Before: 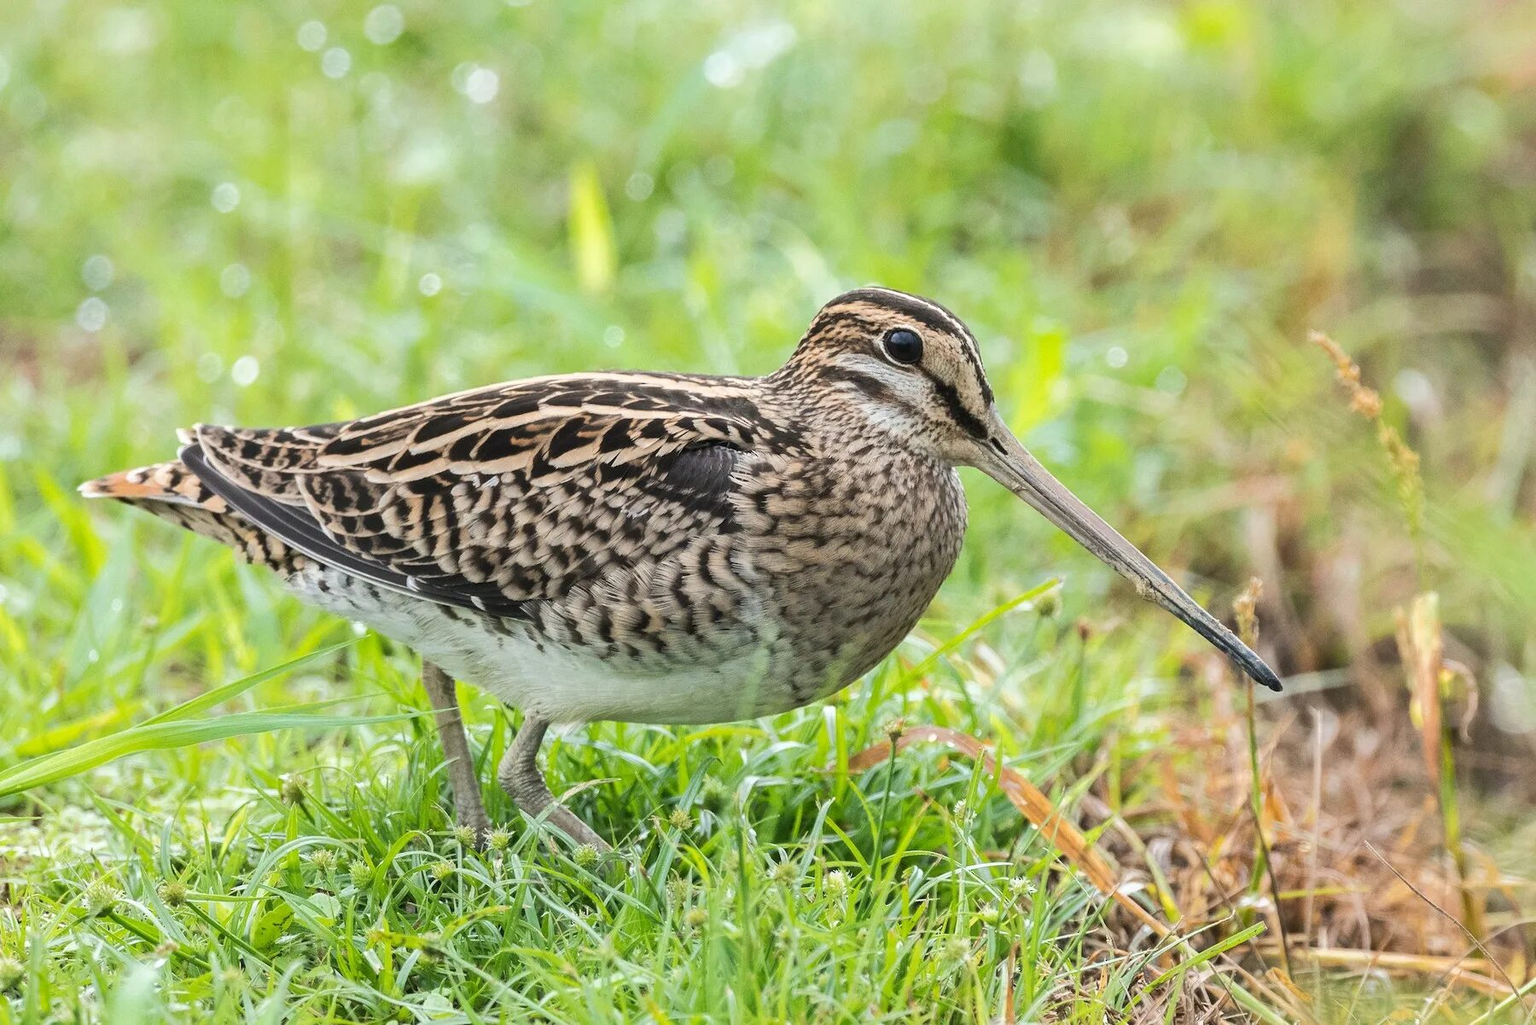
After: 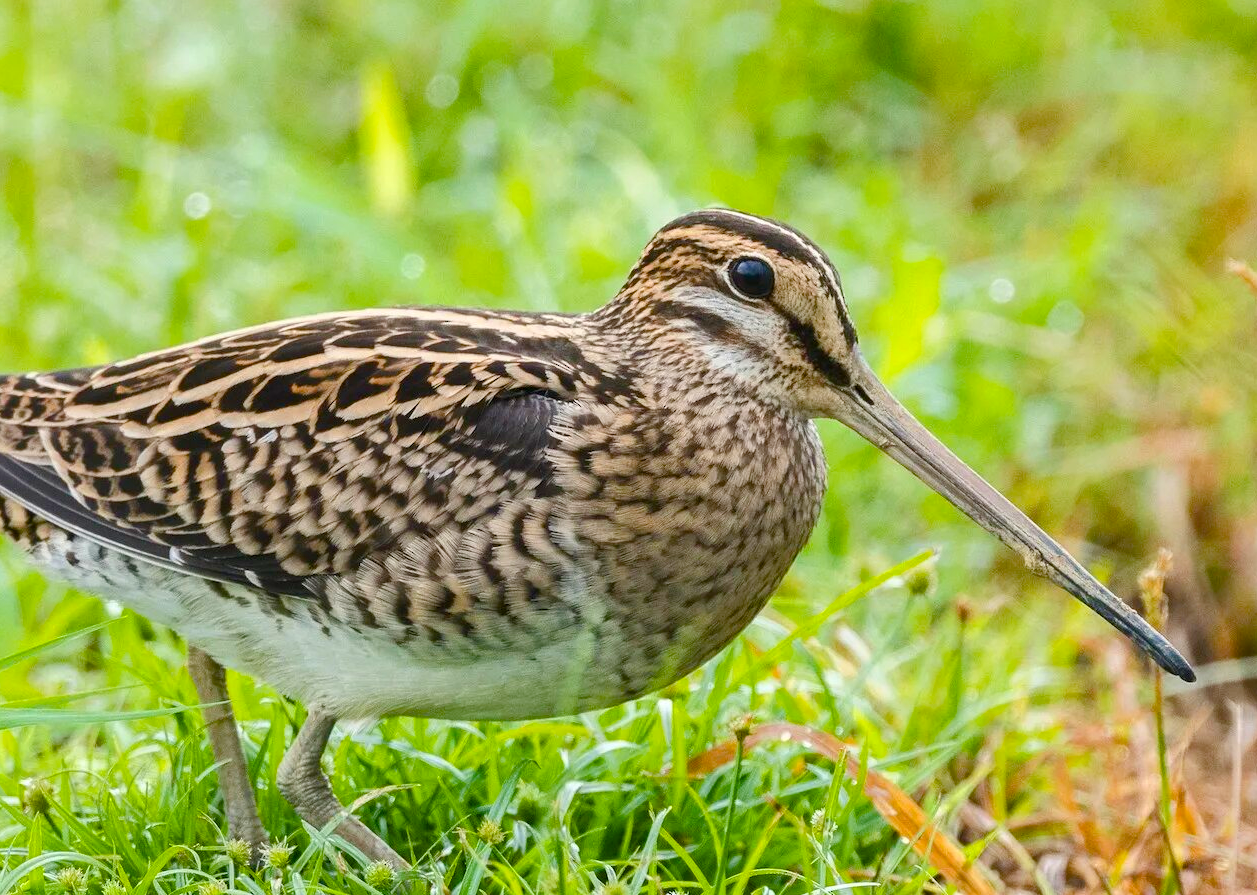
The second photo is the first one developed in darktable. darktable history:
crop and rotate: left 17.088%, top 10.725%, right 13.045%, bottom 14.708%
color balance rgb: linear chroma grading › global chroma 15.595%, perceptual saturation grading › global saturation 45.995%, perceptual saturation grading › highlights -50.437%, perceptual saturation grading › shadows 30.213%, global vibrance 20%
